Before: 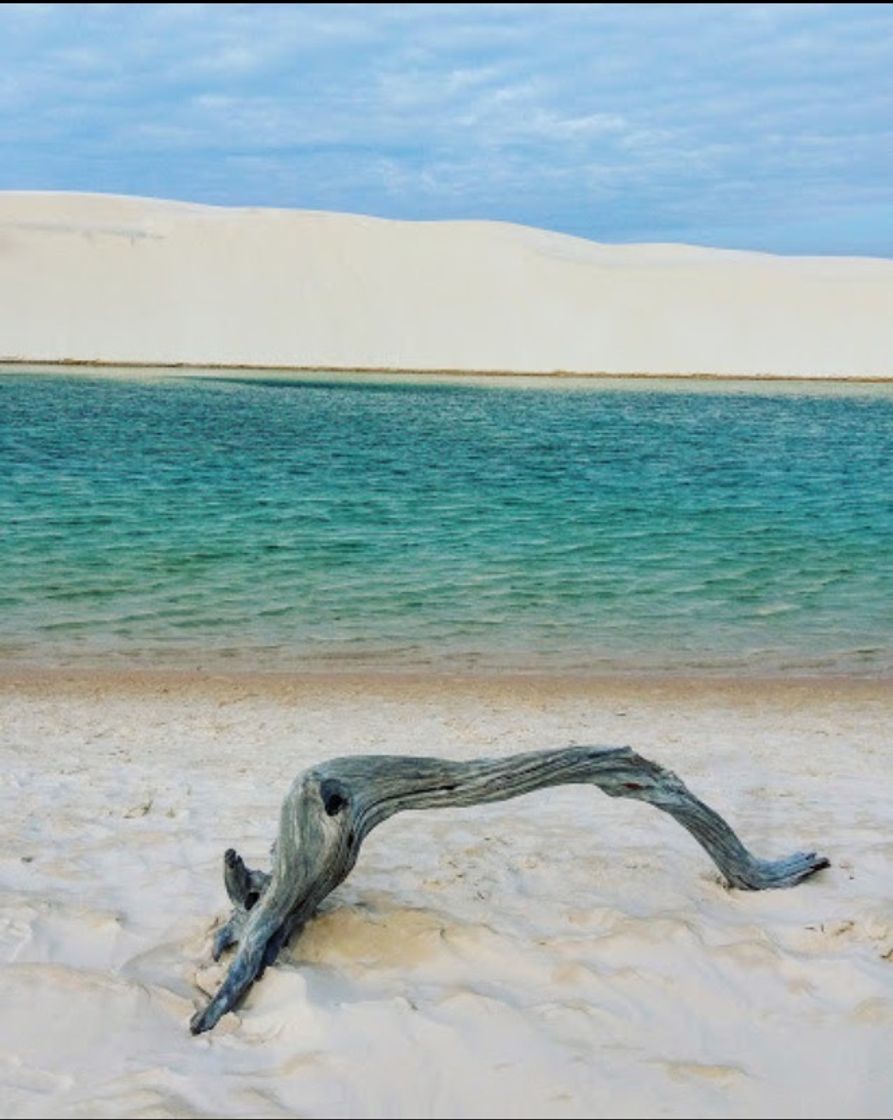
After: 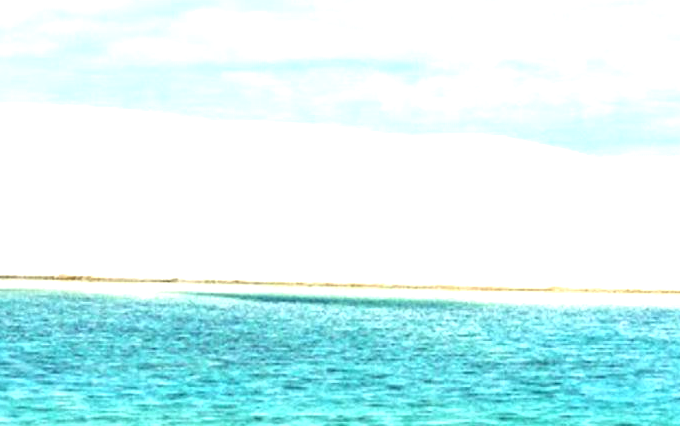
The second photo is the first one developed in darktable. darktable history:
crop: left 0.579%, top 7.627%, right 23.167%, bottom 54.275%
exposure: black level correction 0, exposure 1.741 EV, compensate exposure bias true, compensate highlight preservation false
